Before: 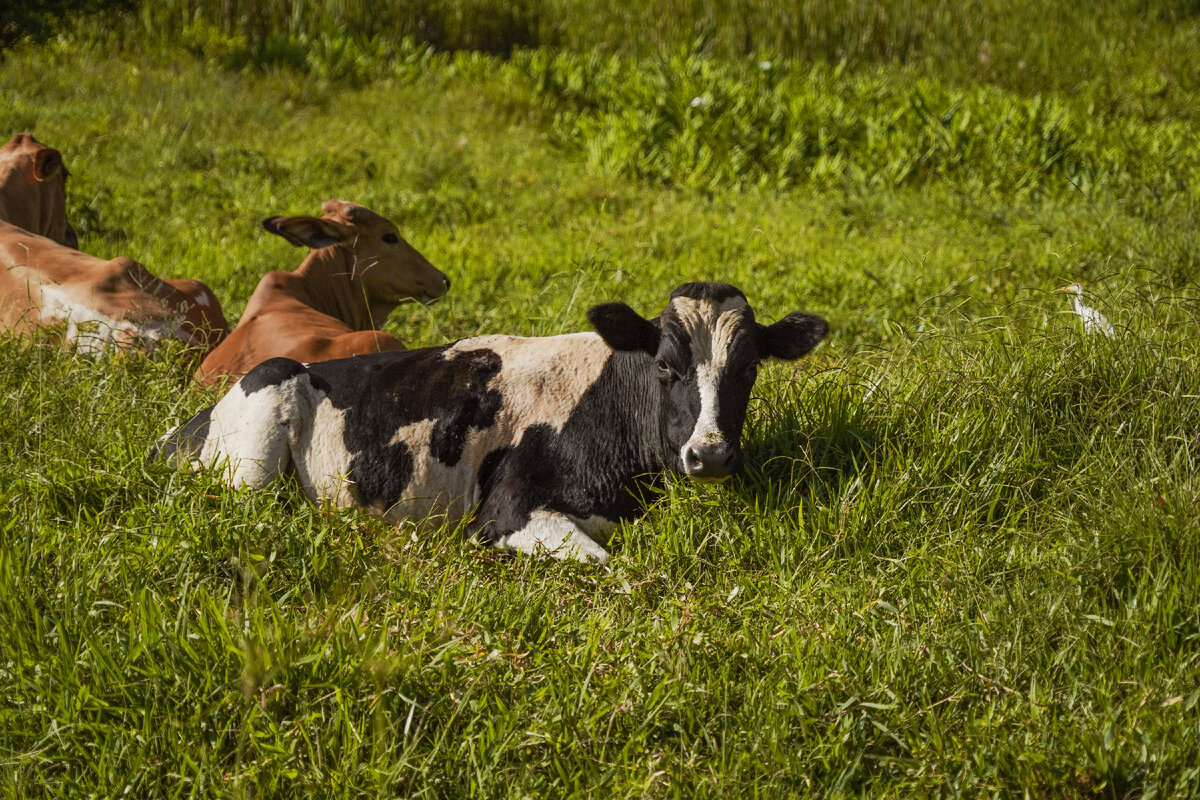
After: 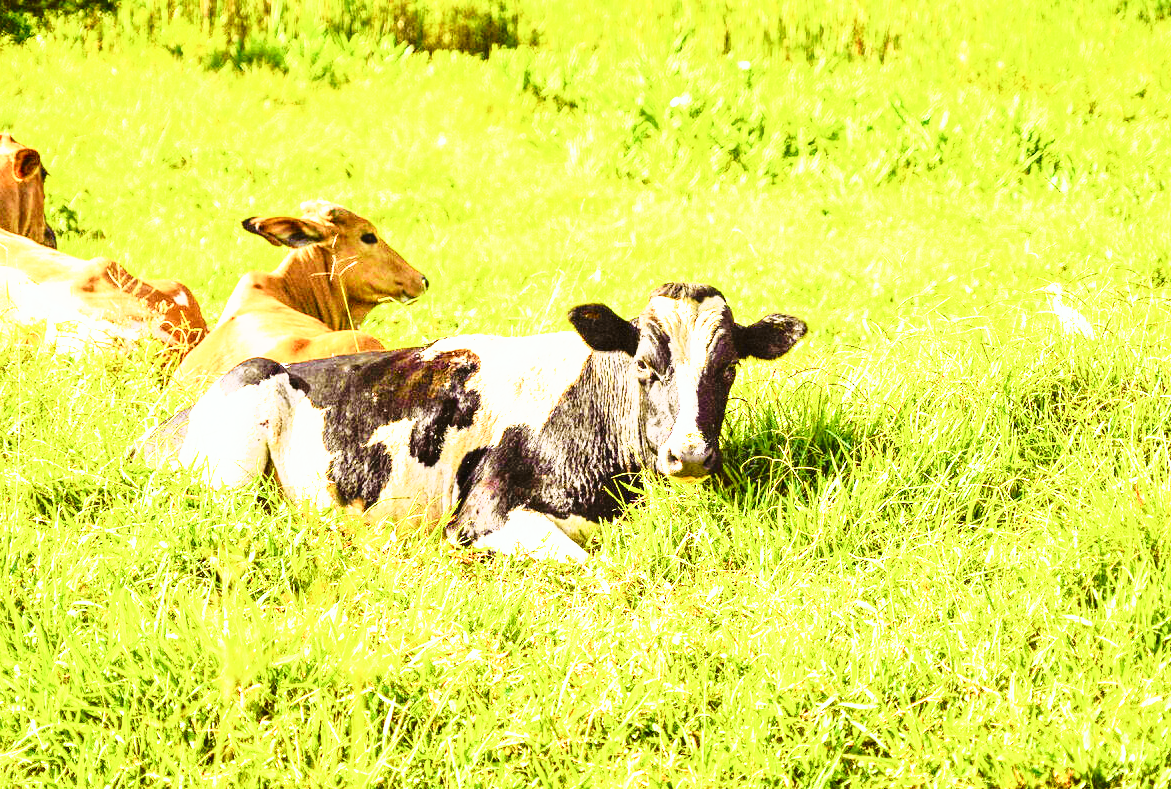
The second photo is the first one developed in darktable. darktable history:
crop and rotate: left 1.774%, right 0.633%, bottom 1.28%
base curve: curves: ch0 [(0, 0) (0.007, 0.004) (0.027, 0.03) (0.046, 0.07) (0.207, 0.54) (0.442, 0.872) (0.673, 0.972) (1, 1)], preserve colors none
tone curve: curves: ch0 [(0, 0.018) (0.162, 0.128) (0.434, 0.478) (0.667, 0.785) (0.819, 0.943) (1, 0.991)]; ch1 [(0, 0) (0.402, 0.36) (0.476, 0.449) (0.506, 0.505) (0.523, 0.518) (0.579, 0.626) (0.641, 0.668) (0.693, 0.745) (0.861, 0.934) (1, 1)]; ch2 [(0, 0) (0.424, 0.388) (0.483, 0.472) (0.503, 0.505) (0.521, 0.519) (0.547, 0.581) (0.582, 0.648) (0.699, 0.759) (0.997, 0.858)], color space Lab, independent channels
exposure: exposure 2 EV, compensate exposure bias true, compensate highlight preservation false
